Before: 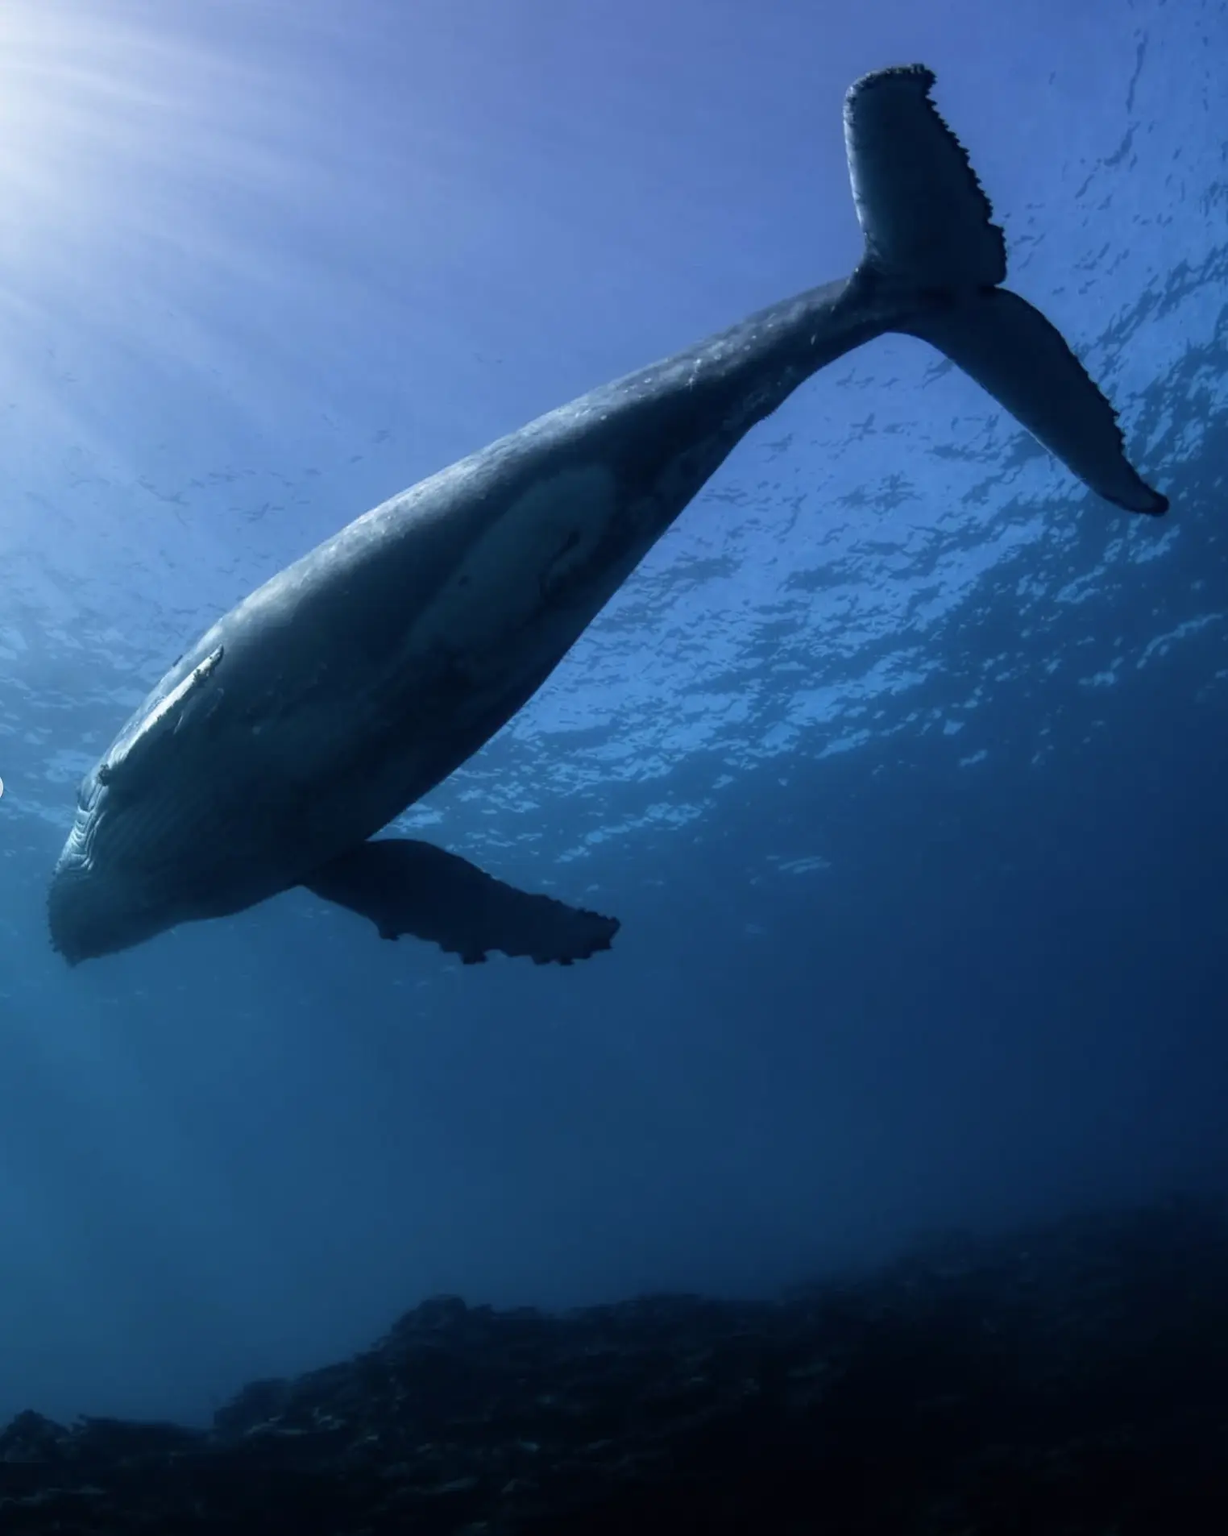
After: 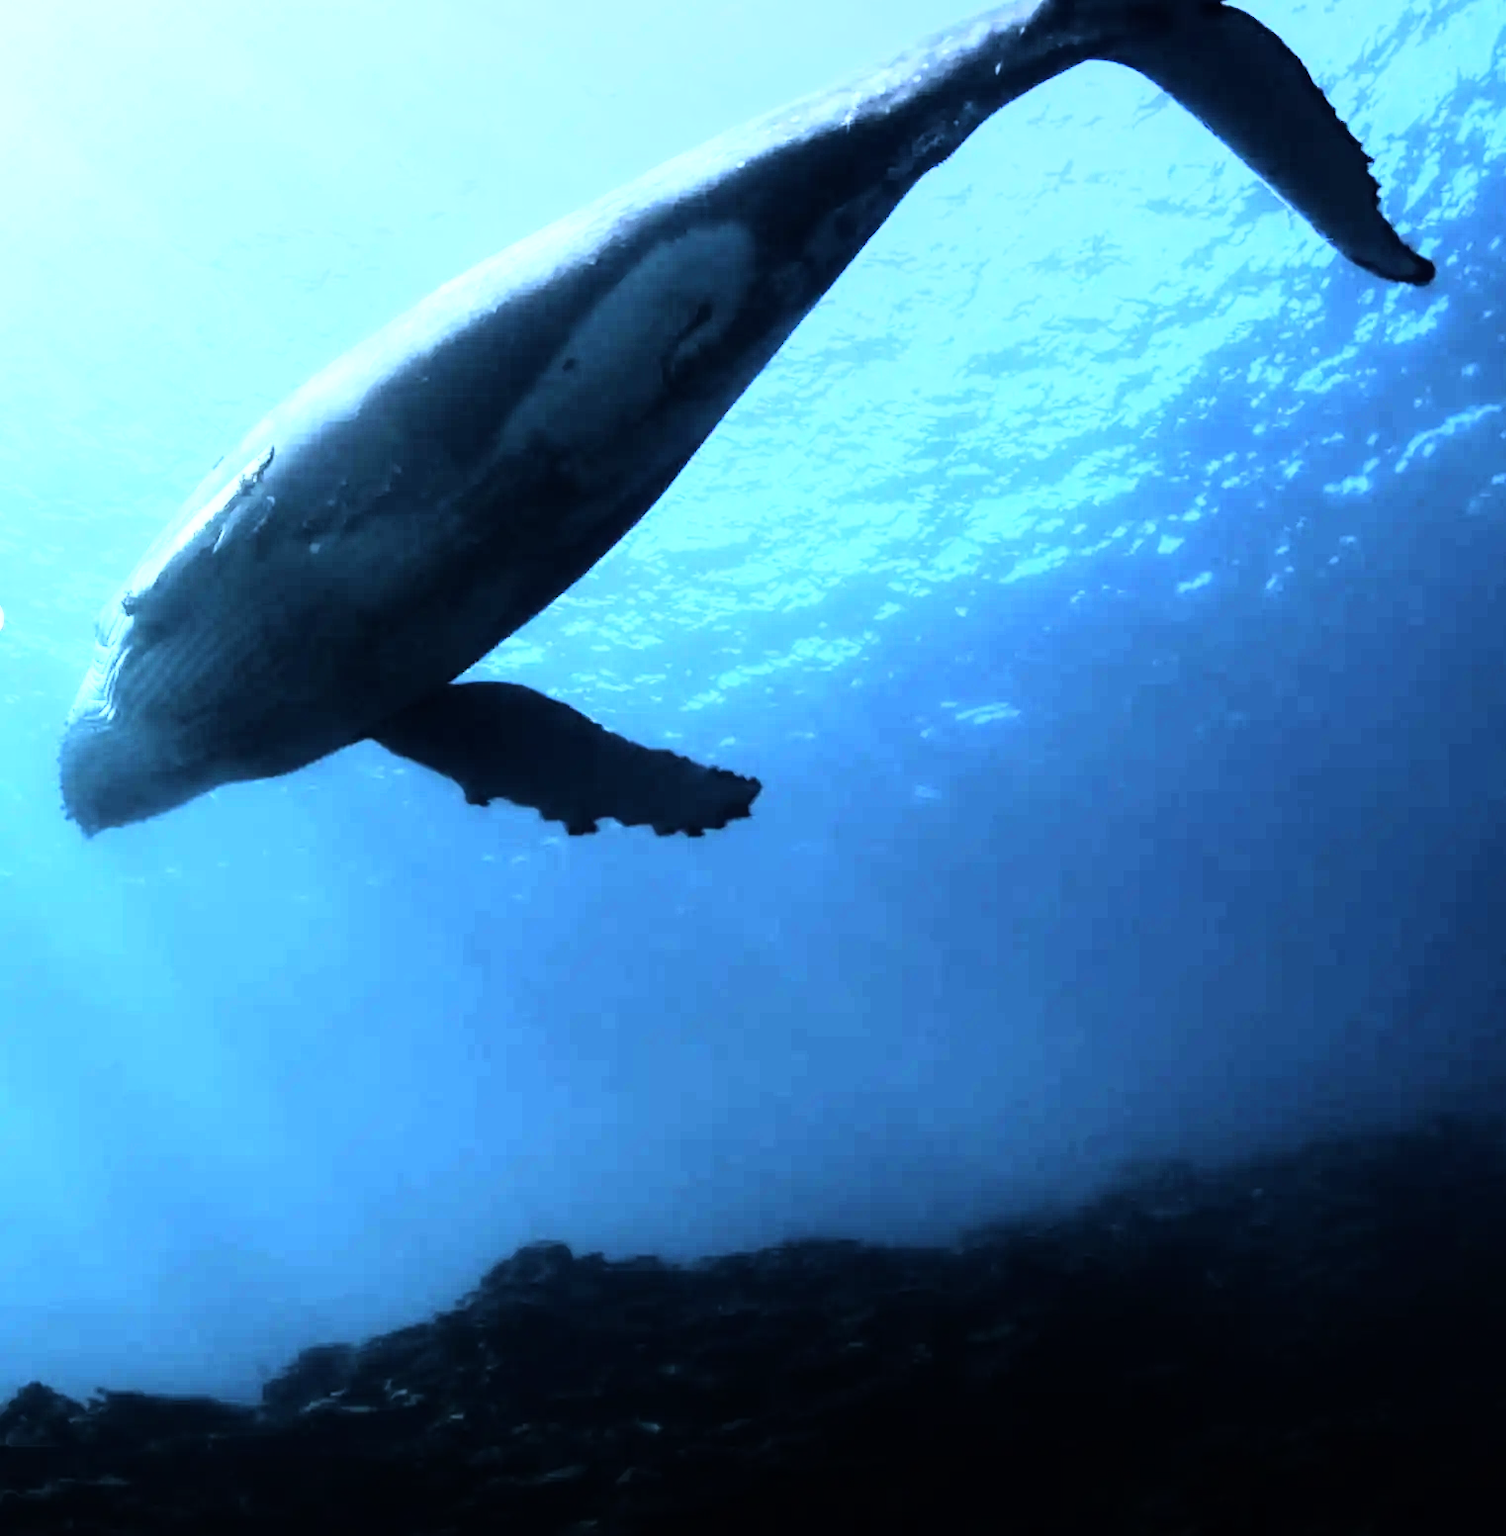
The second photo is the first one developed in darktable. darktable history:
rgb curve: curves: ch0 [(0, 0) (0.21, 0.15) (0.24, 0.21) (0.5, 0.75) (0.75, 0.96) (0.89, 0.99) (1, 1)]; ch1 [(0, 0.02) (0.21, 0.13) (0.25, 0.2) (0.5, 0.67) (0.75, 0.9) (0.89, 0.97) (1, 1)]; ch2 [(0, 0.02) (0.21, 0.13) (0.25, 0.2) (0.5, 0.67) (0.75, 0.9) (0.89, 0.97) (1, 1)], compensate middle gray true
crop and rotate: top 18.507%
exposure: black level correction 0, exposure 1.2 EV, compensate highlight preservation false
